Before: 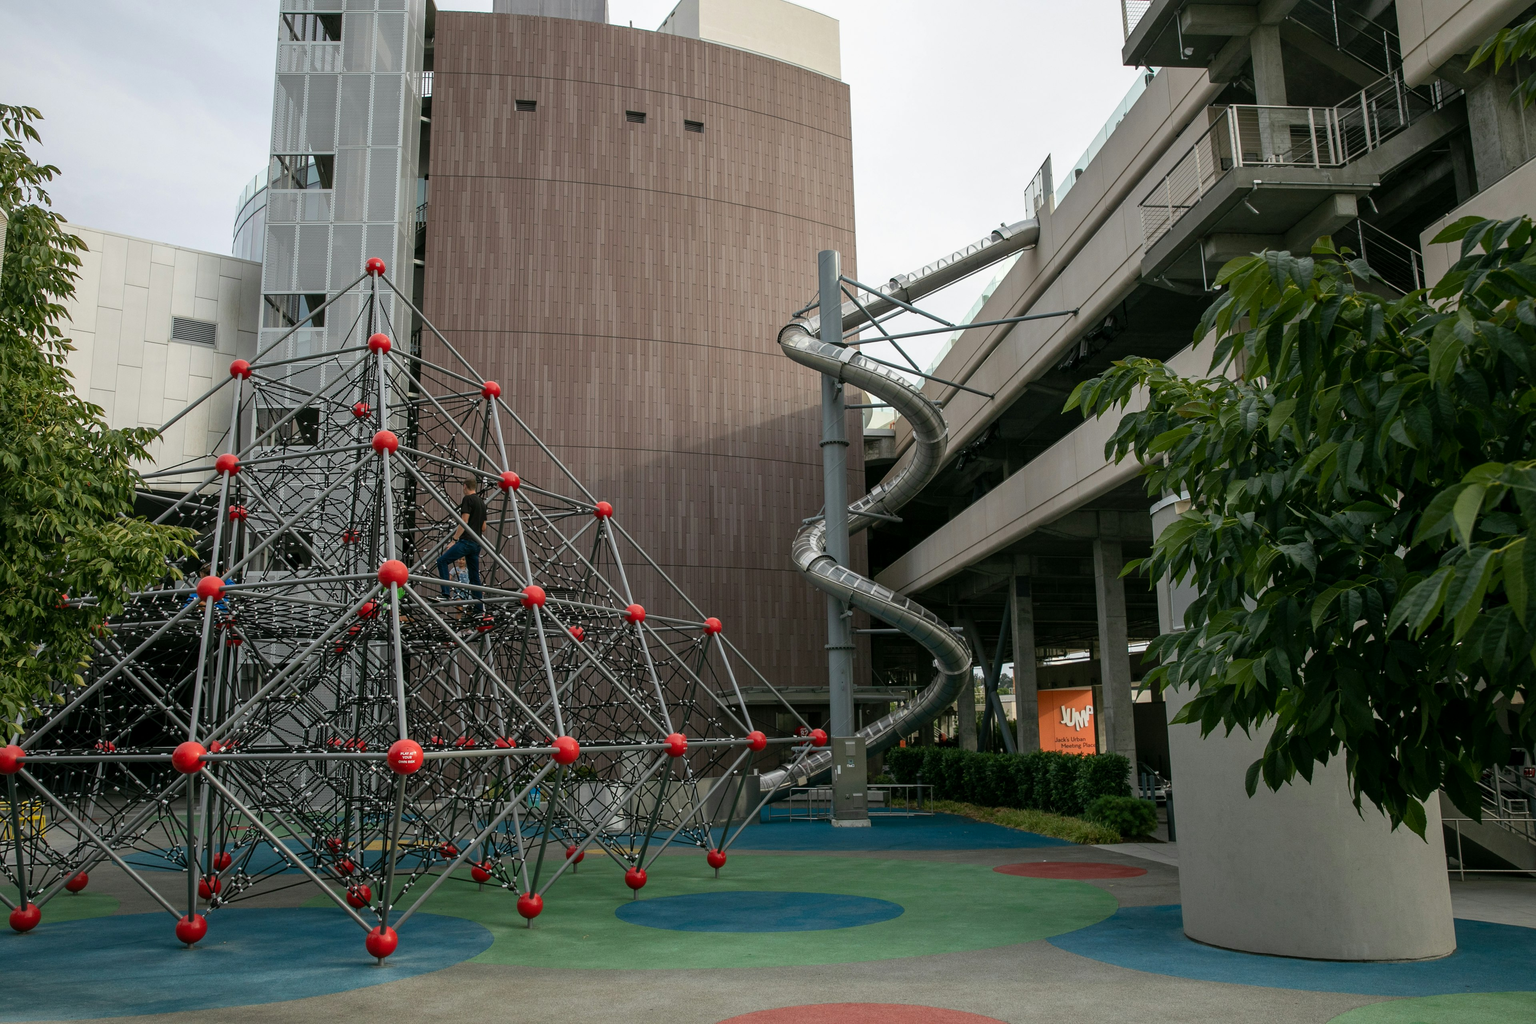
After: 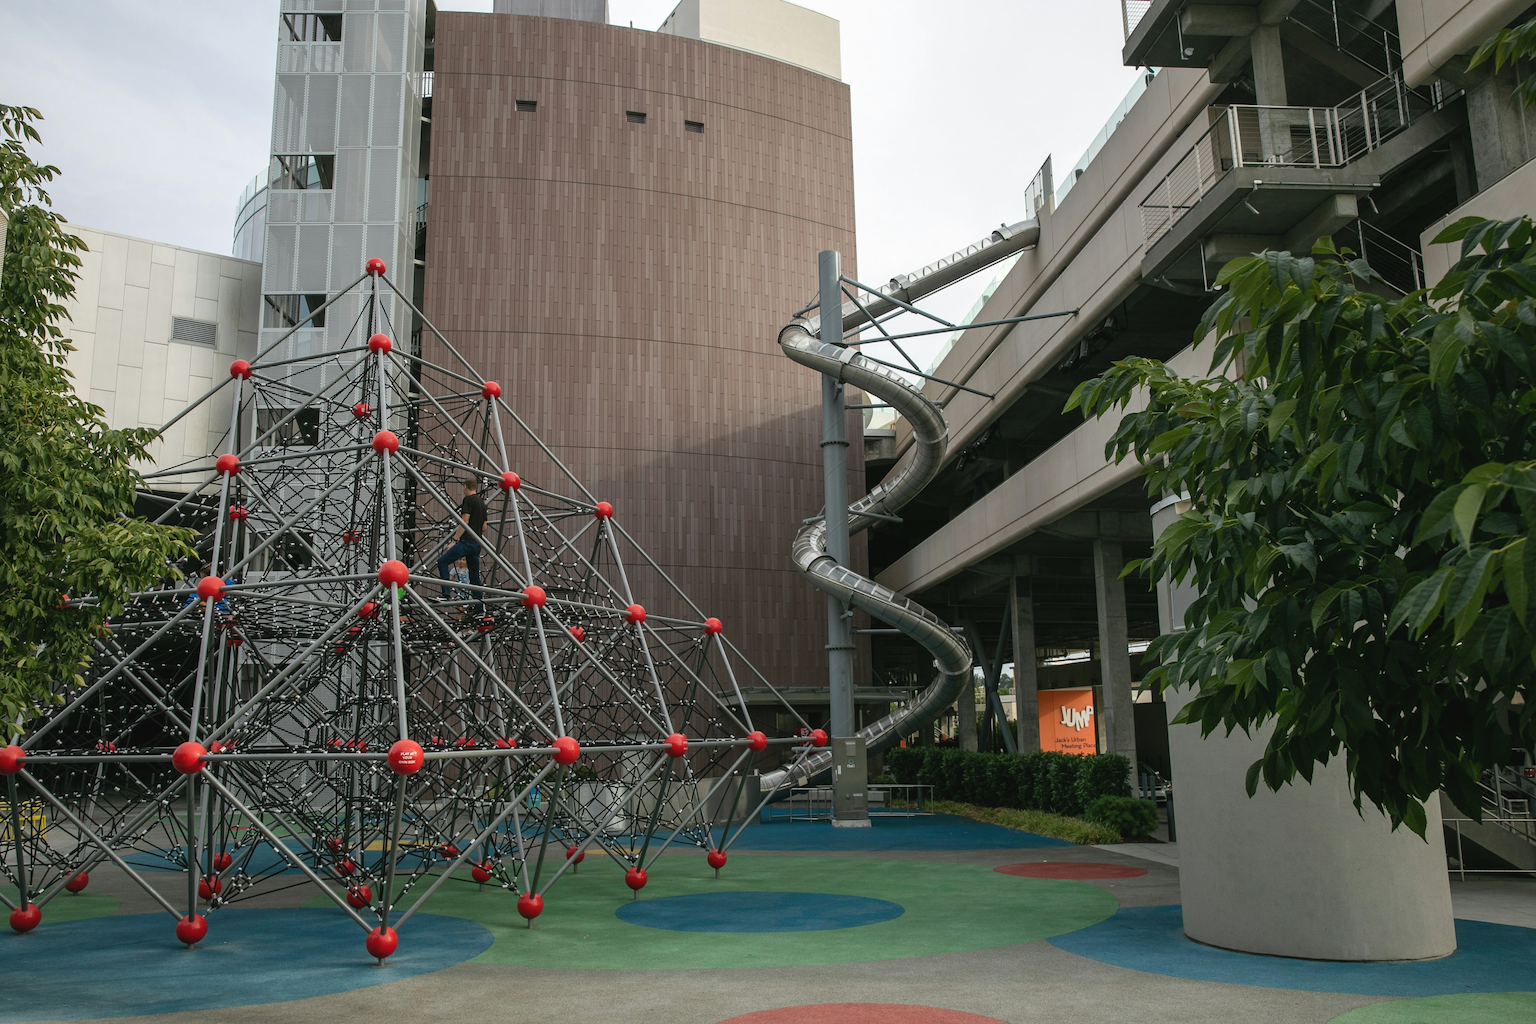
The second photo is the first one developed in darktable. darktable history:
exposure: black level correction -0.004, exposure 0.04 EV, compensate highlight preservation false
